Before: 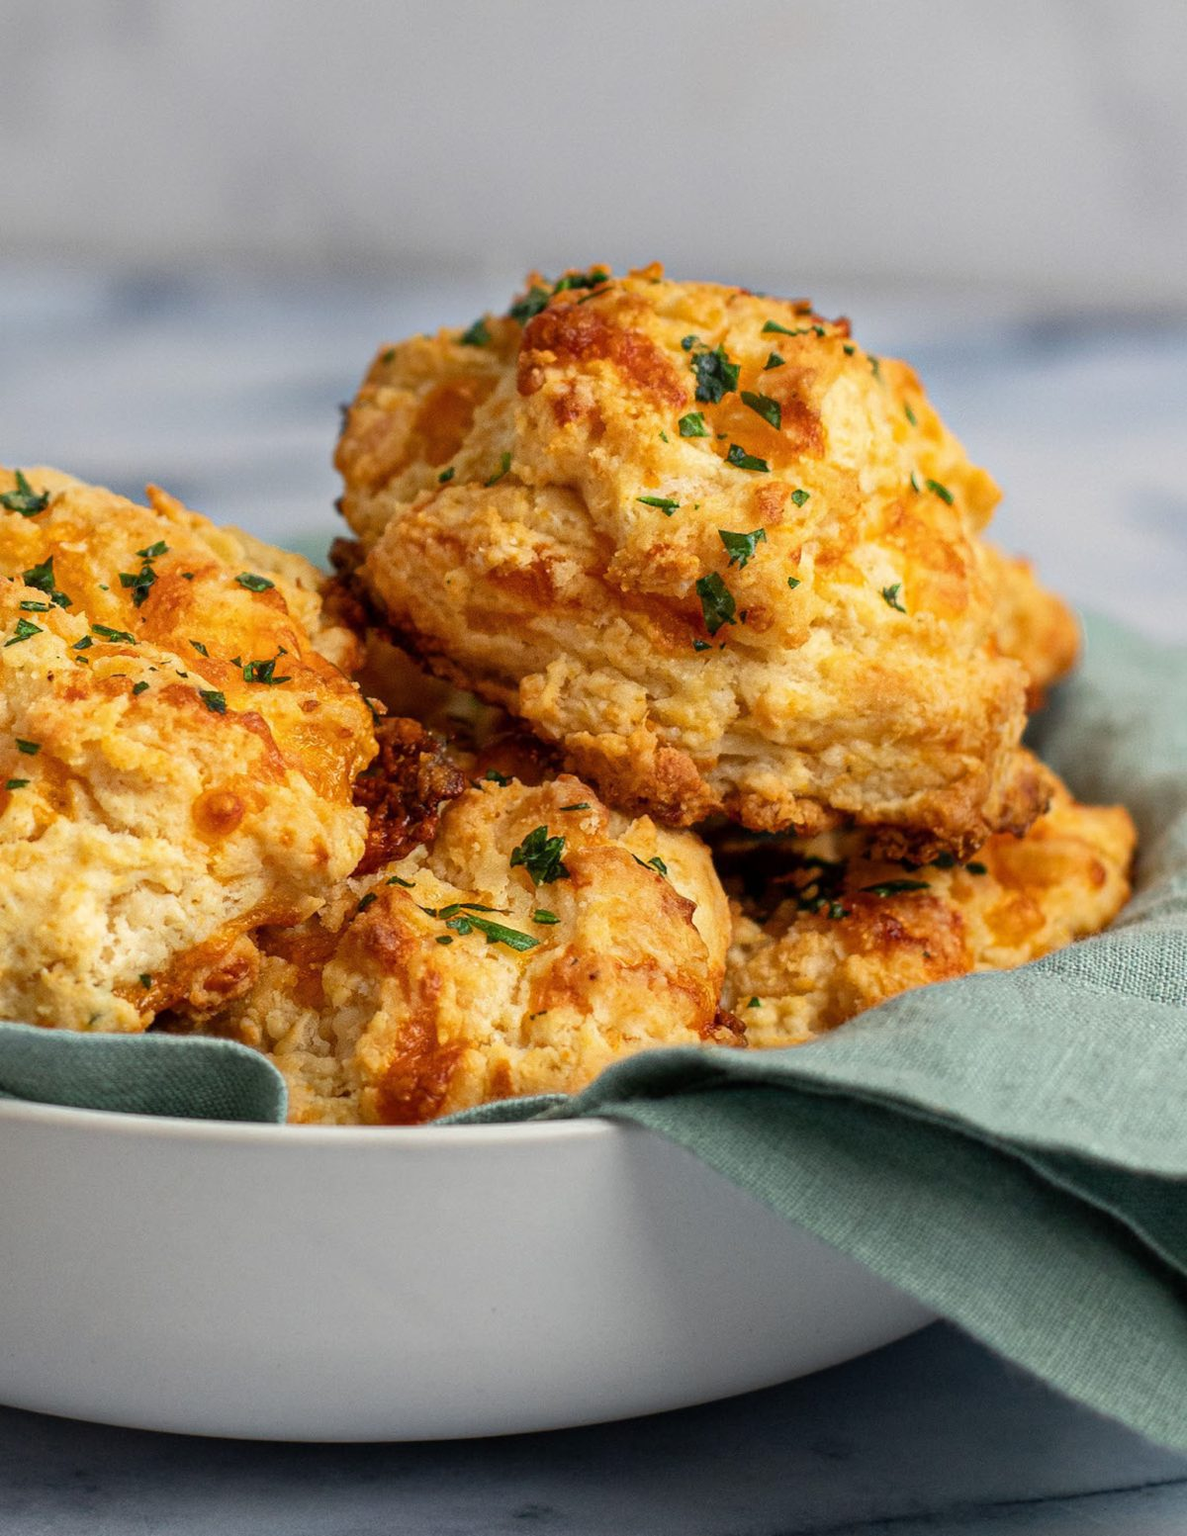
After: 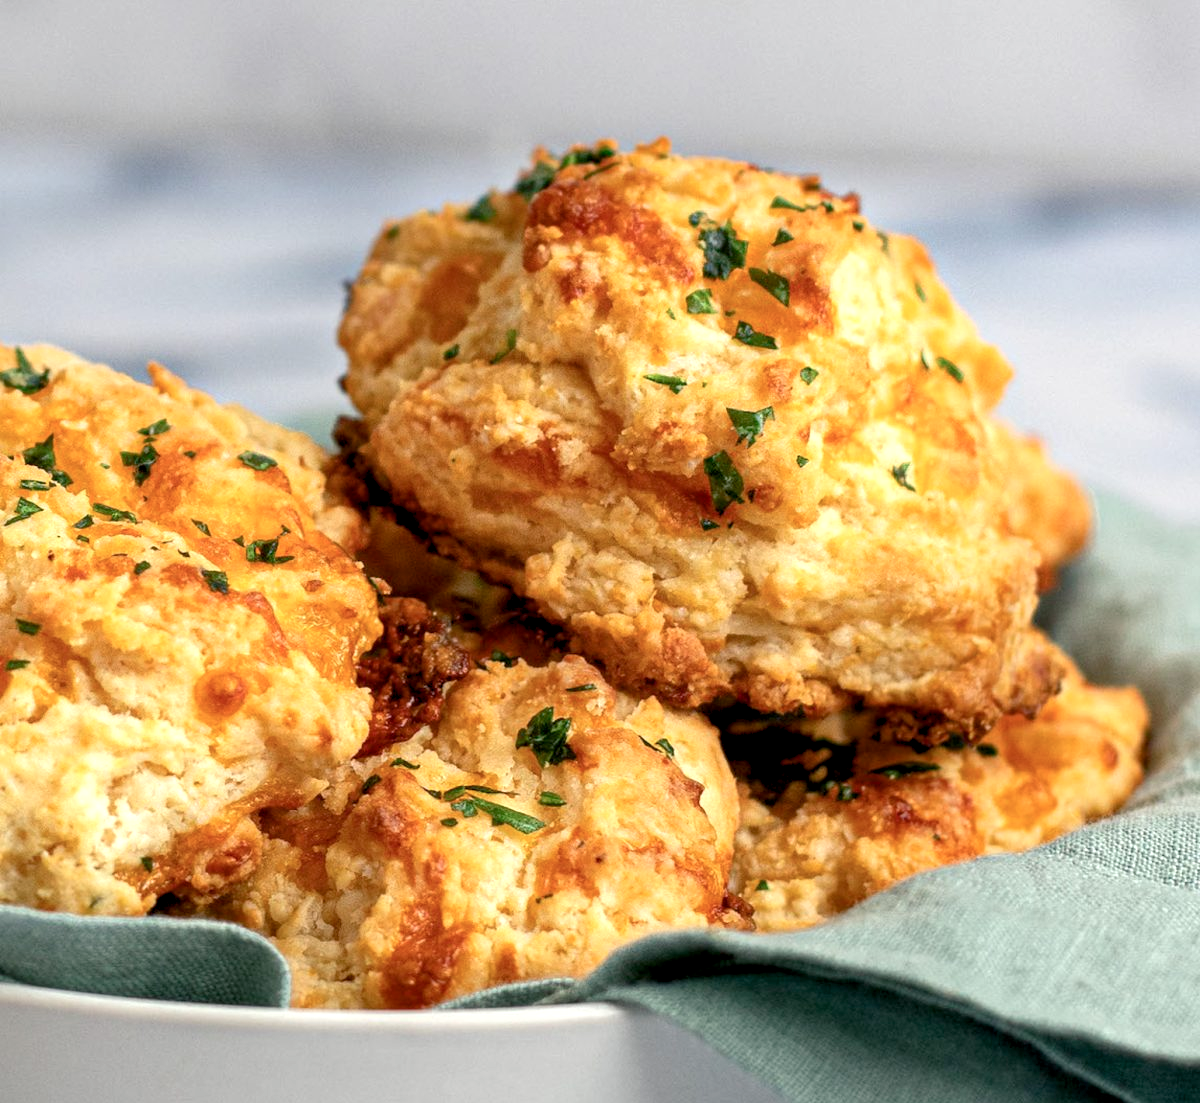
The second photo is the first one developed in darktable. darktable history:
color balance rgb: shadows lift › chroma 2.032%, shadows lift › hue 217.64°, global offset › luminance -0.508%, linear chroma grading › shadows -2.268%, linear chroma grading › highlights -14.489%, linear chroma grading › global chroma -9.519%, linear chroma grading › mid-tones -9.825%, perceptual saturation grading › global saturation 17.179%
crop and rotate: top 8.295%, bottom 20.634%
exposure: black level correction 0.001, exposure 0.499 EV, compensate exposure bias true, compensate highlight preservation false
